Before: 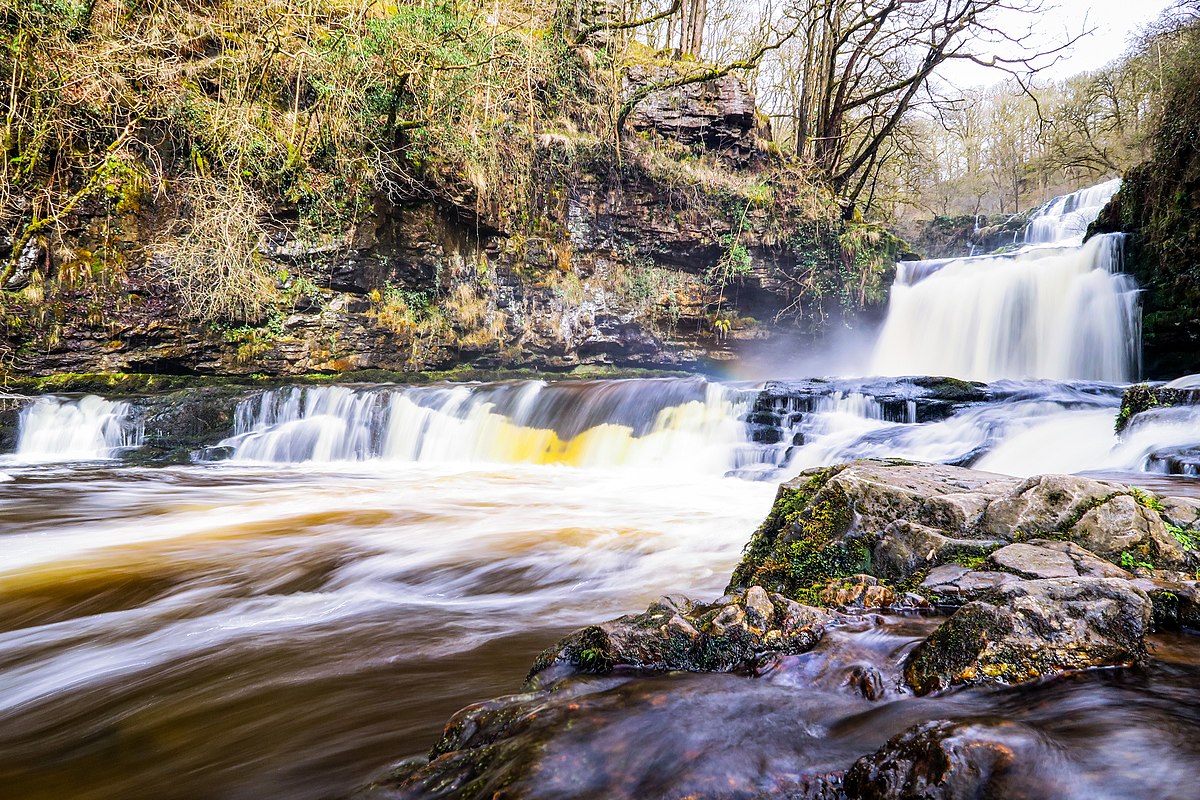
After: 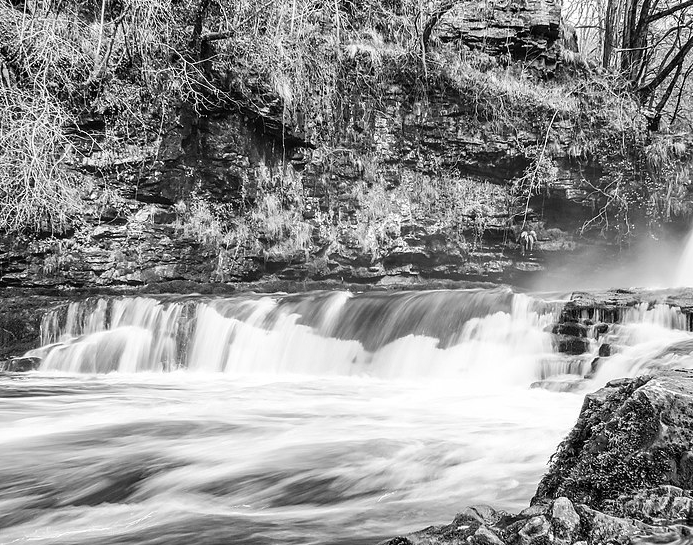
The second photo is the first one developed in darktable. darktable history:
crop: left 16.202%, top 11.208%, right 26.045%, bottom 20.557%
monochrome: on, module defaults
color correction: highlights a* 5.59, highlights b* 5.24, saturation 0.68
